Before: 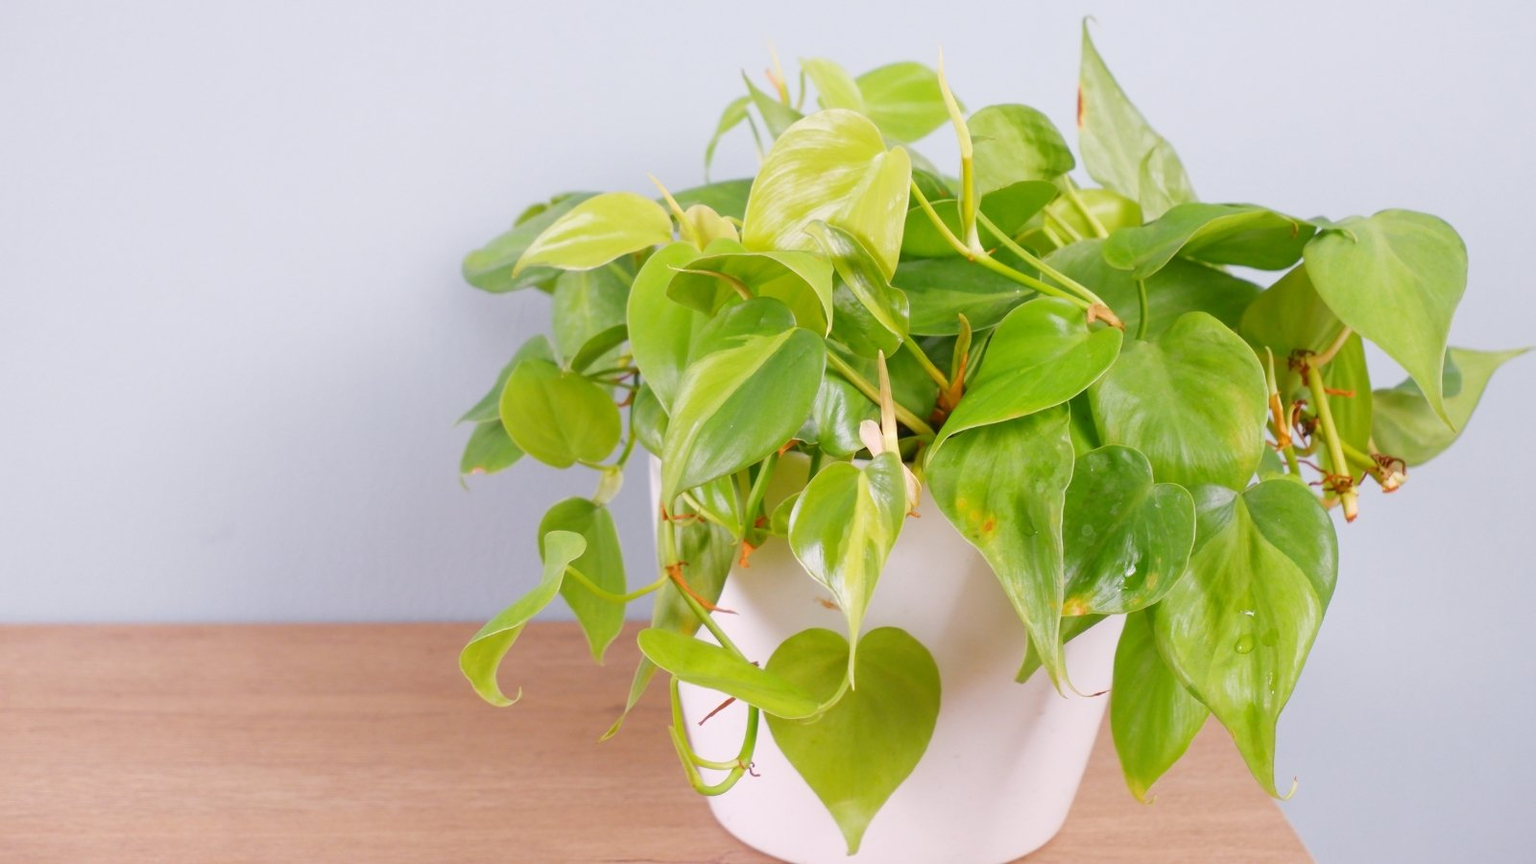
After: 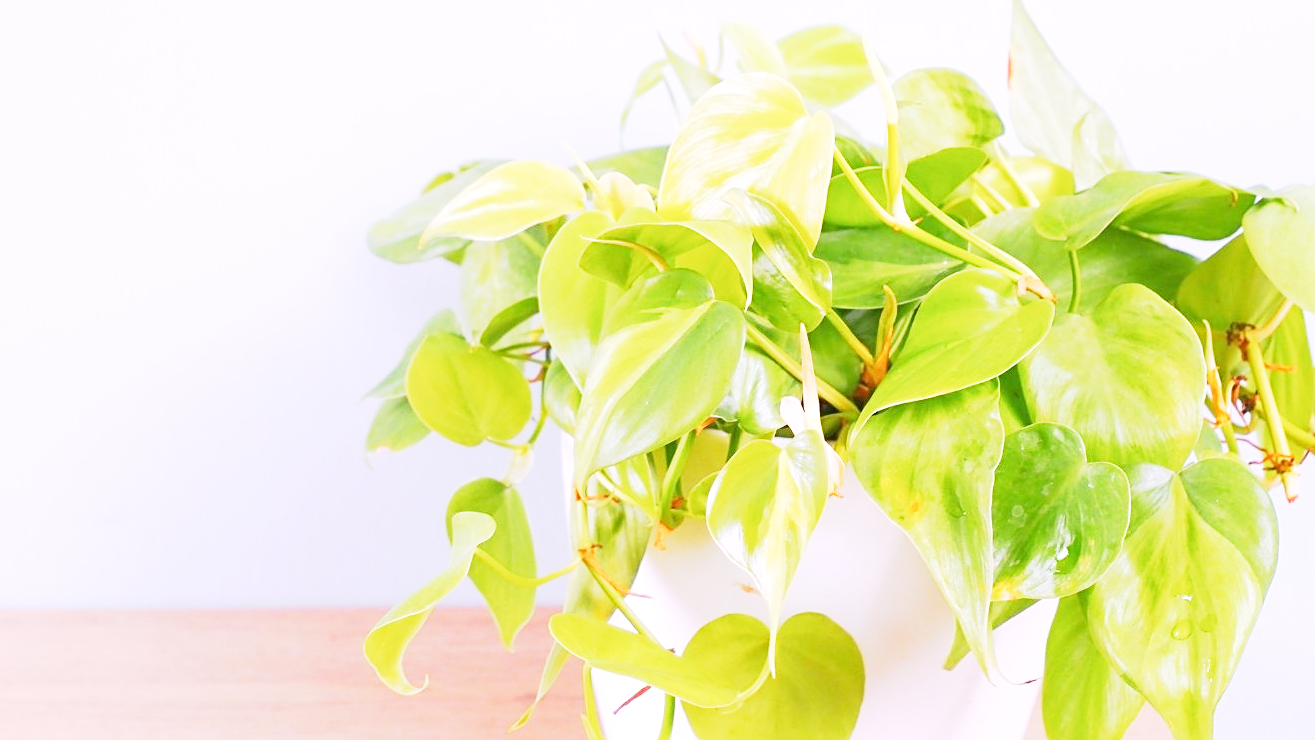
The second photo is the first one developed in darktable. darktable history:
crop and rotate: left 7.196%, top 4.574%, right 10.605%, bottom 13.178%
base curve: curves: ch0 [(0, 0) (0.088, 0.125) (0.176, 0.251) (0.354, 0.501) (0.613, 0.749) (1, 0.877)], preserve colors none
white balance: red 1.042, blue 1.17
sharpen: on, module defaults
exposure: black level correction 0, exposure 1 EV, compensate exposure bias true, compensate highlight preservation false
